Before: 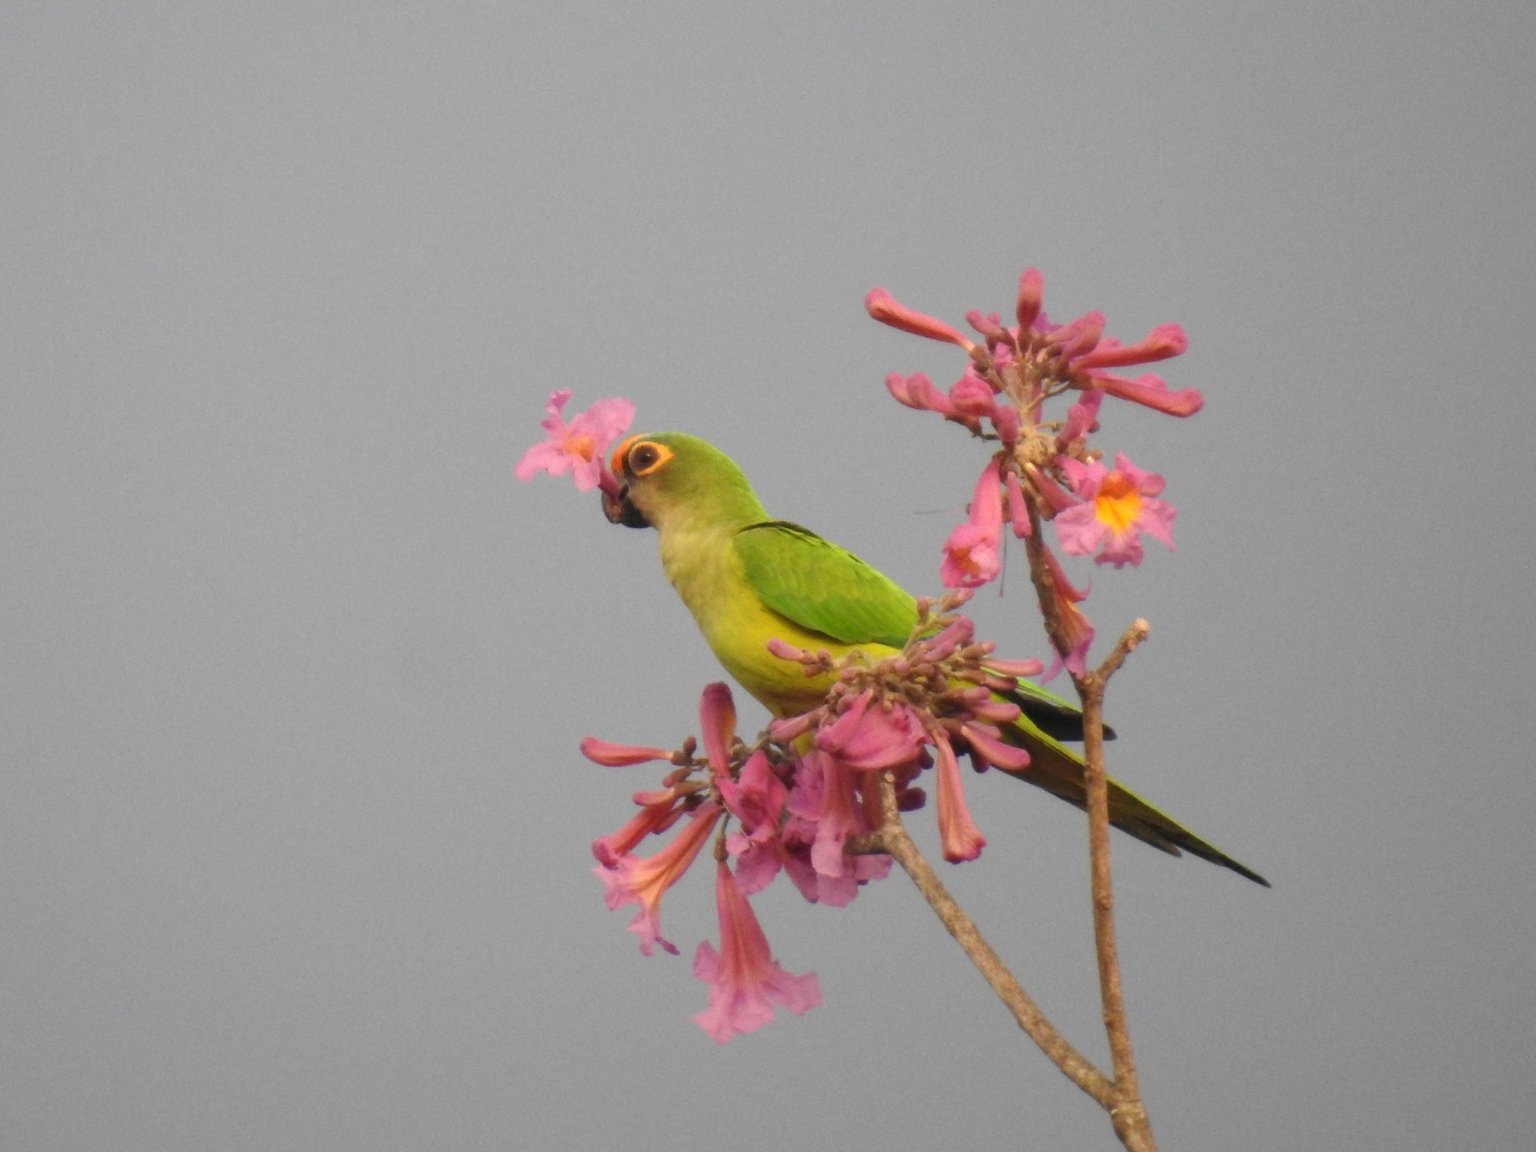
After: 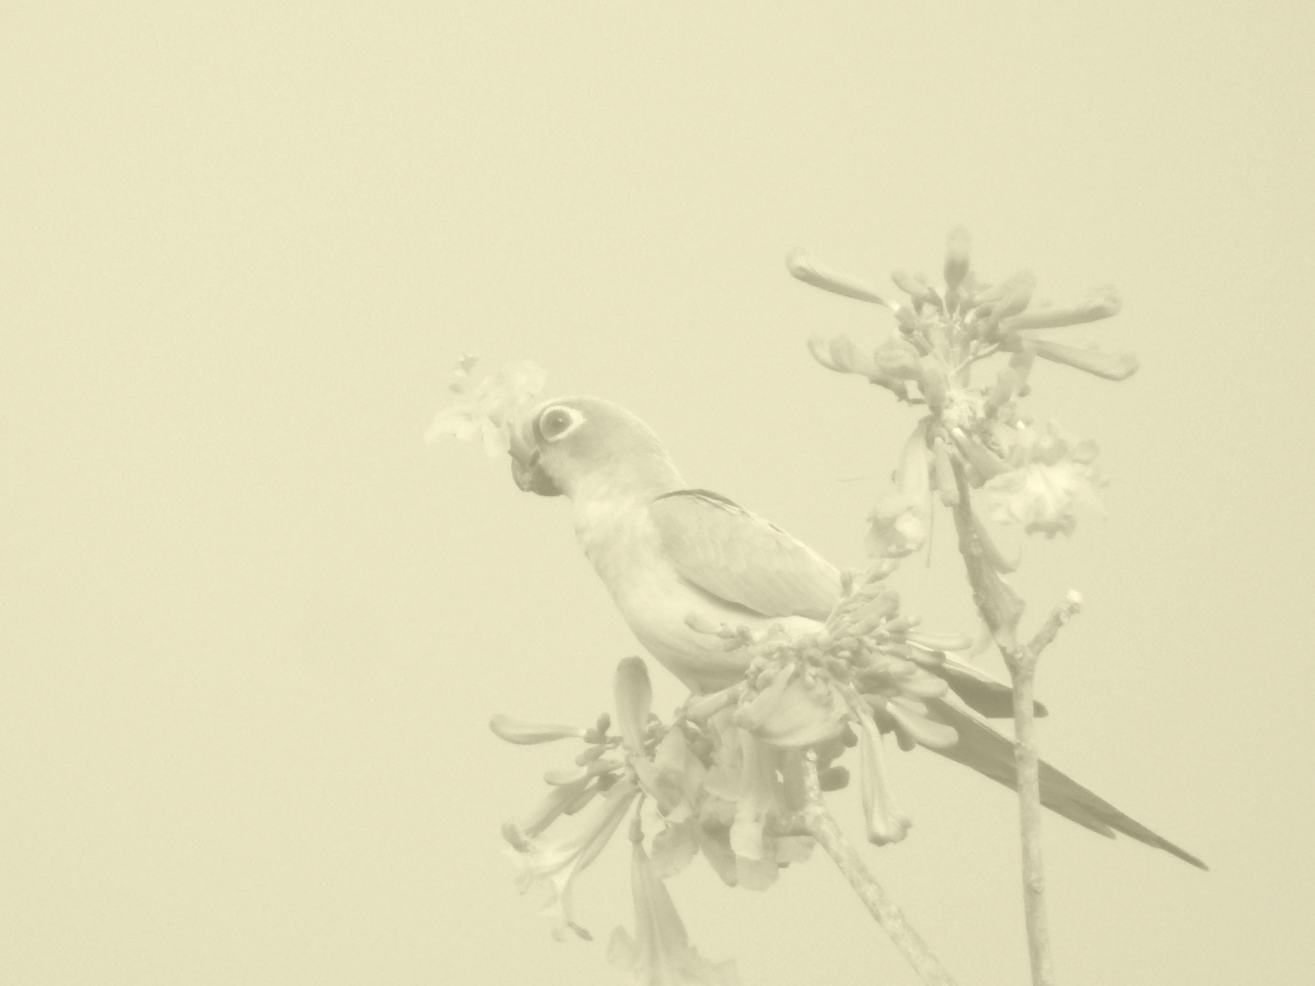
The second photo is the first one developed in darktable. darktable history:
crop and rotate: left 7.196%, top 4.574%, right 10.605%, bottom 13.178%
colorize: hue 43.2°, saturation 40%, version 1
